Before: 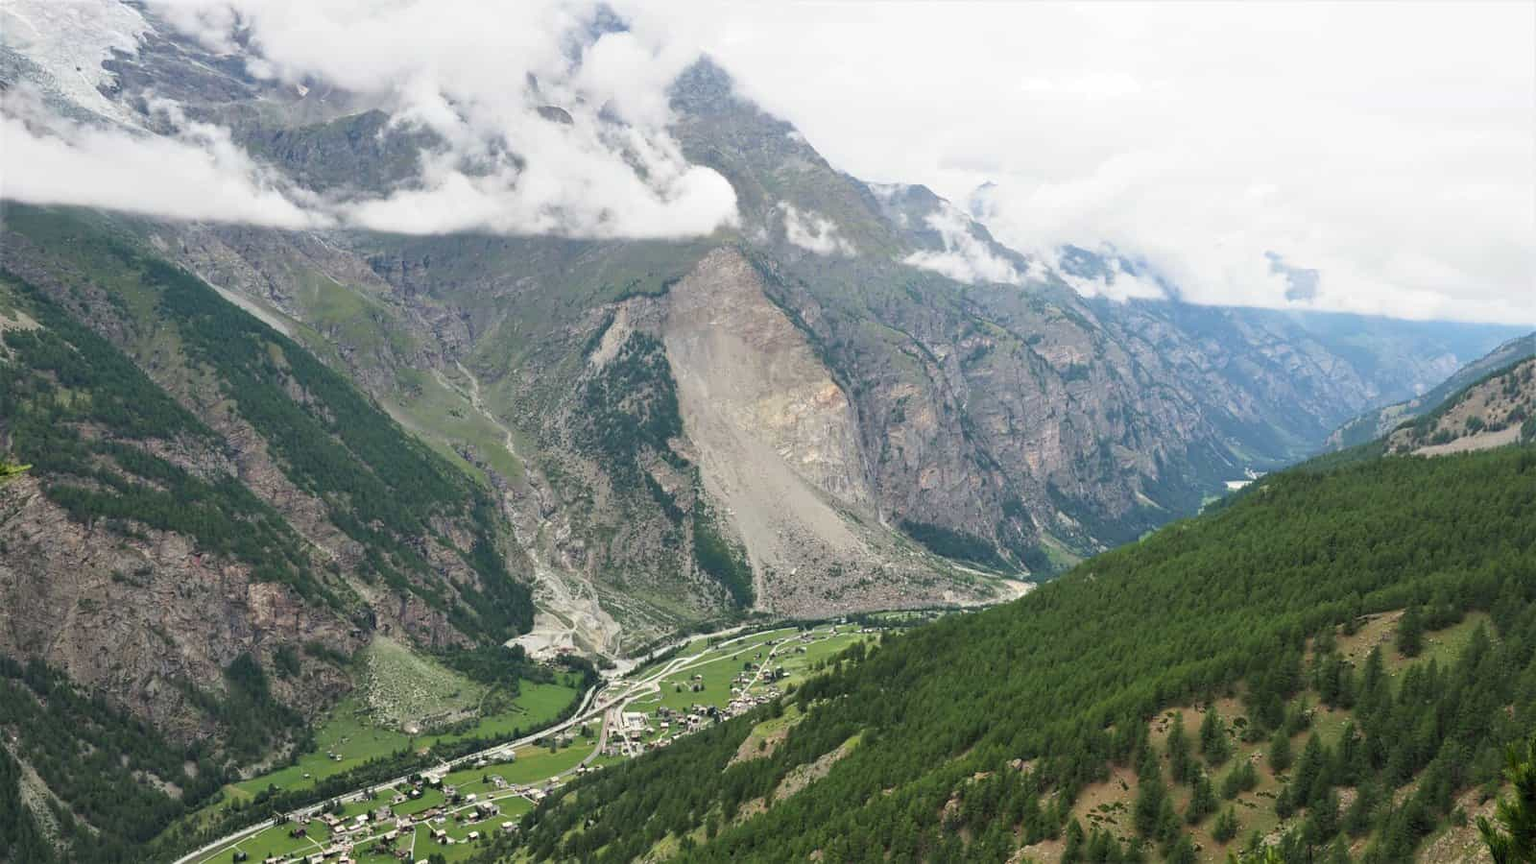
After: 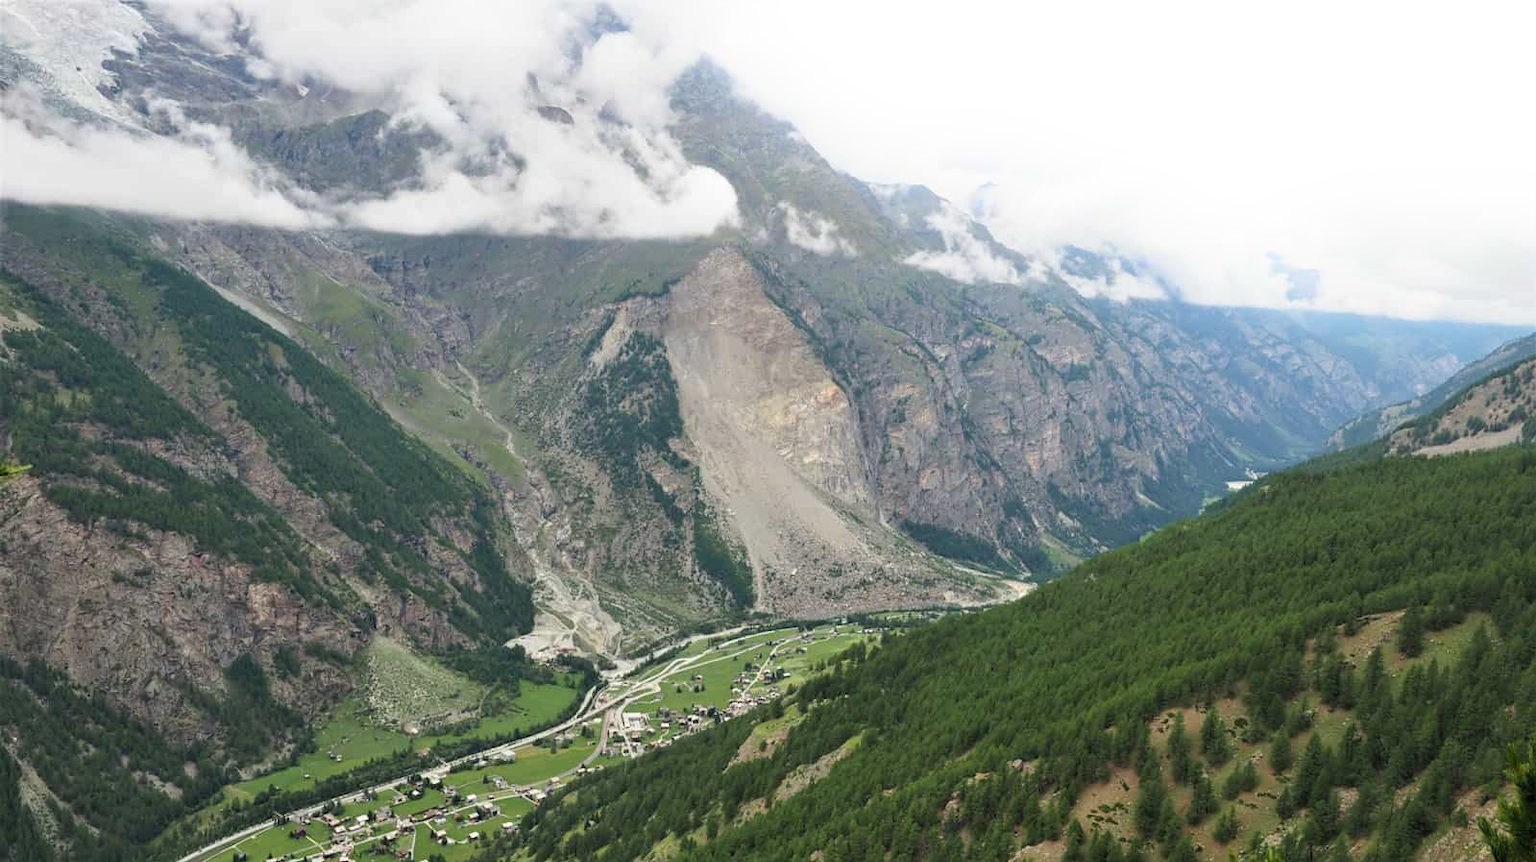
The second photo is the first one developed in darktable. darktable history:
bloom: size 9%, threshold 100%, strength 7%
crop: top 0.05%, bottom 0.098%
